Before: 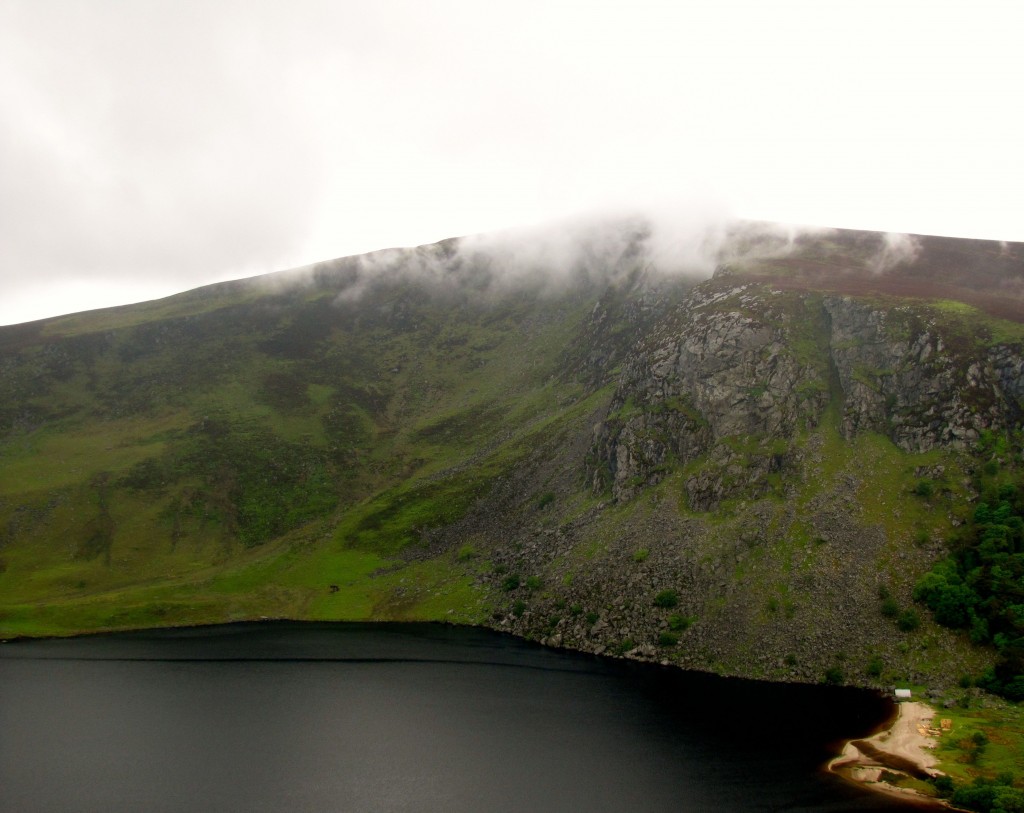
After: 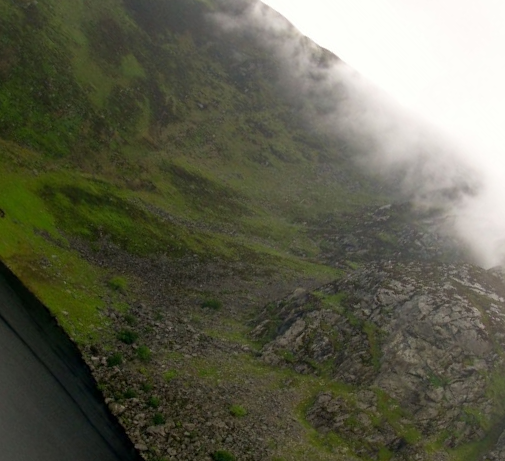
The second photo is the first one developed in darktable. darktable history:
crop and rotate: angle -46.12°, top 16.625%, right 0.938%, bottom 11.615%
